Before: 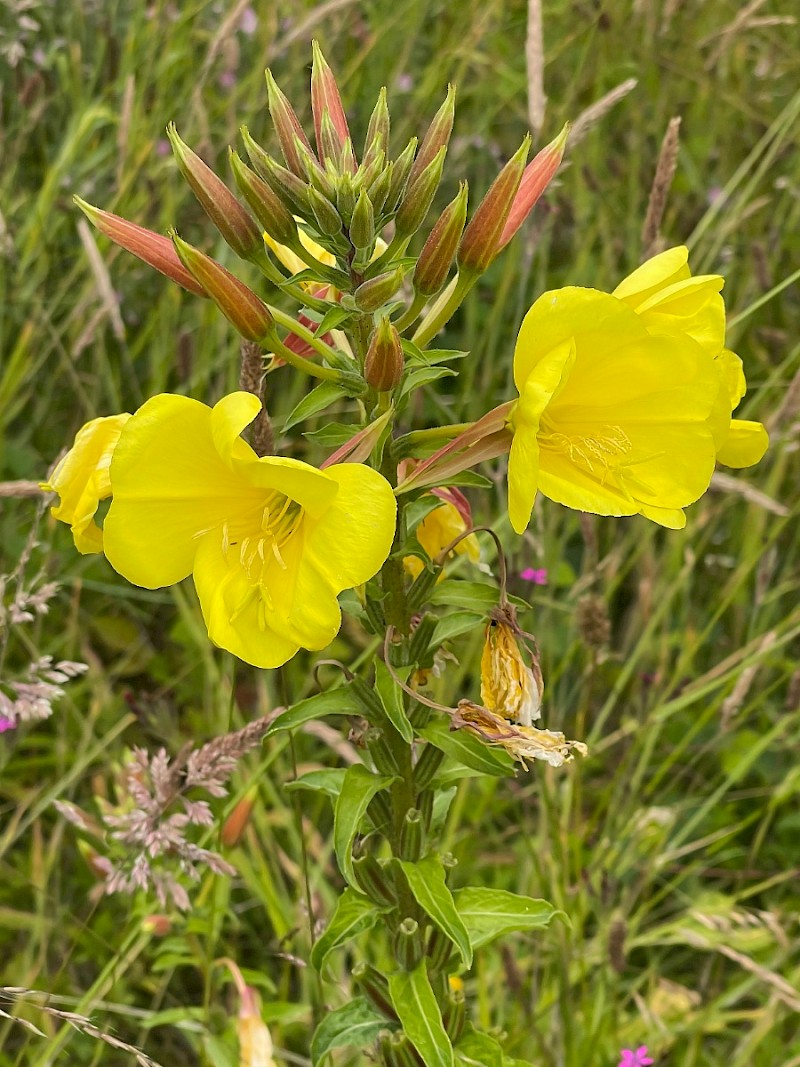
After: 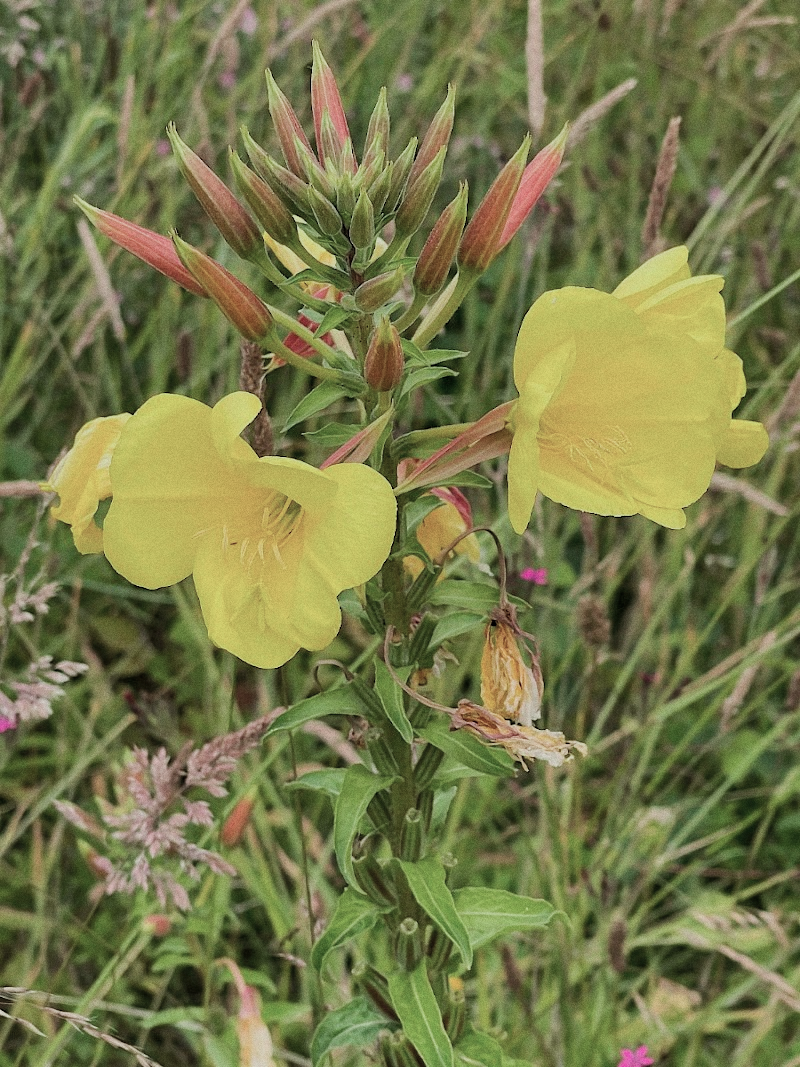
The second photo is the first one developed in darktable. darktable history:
color contrast: blue-yellow contrast 0.62
filmic rgb: black relative exposure -7.65 EV, white relative exposure 4.56 EV, hardness 3.61
grain: coarseness 0.09 ISO
